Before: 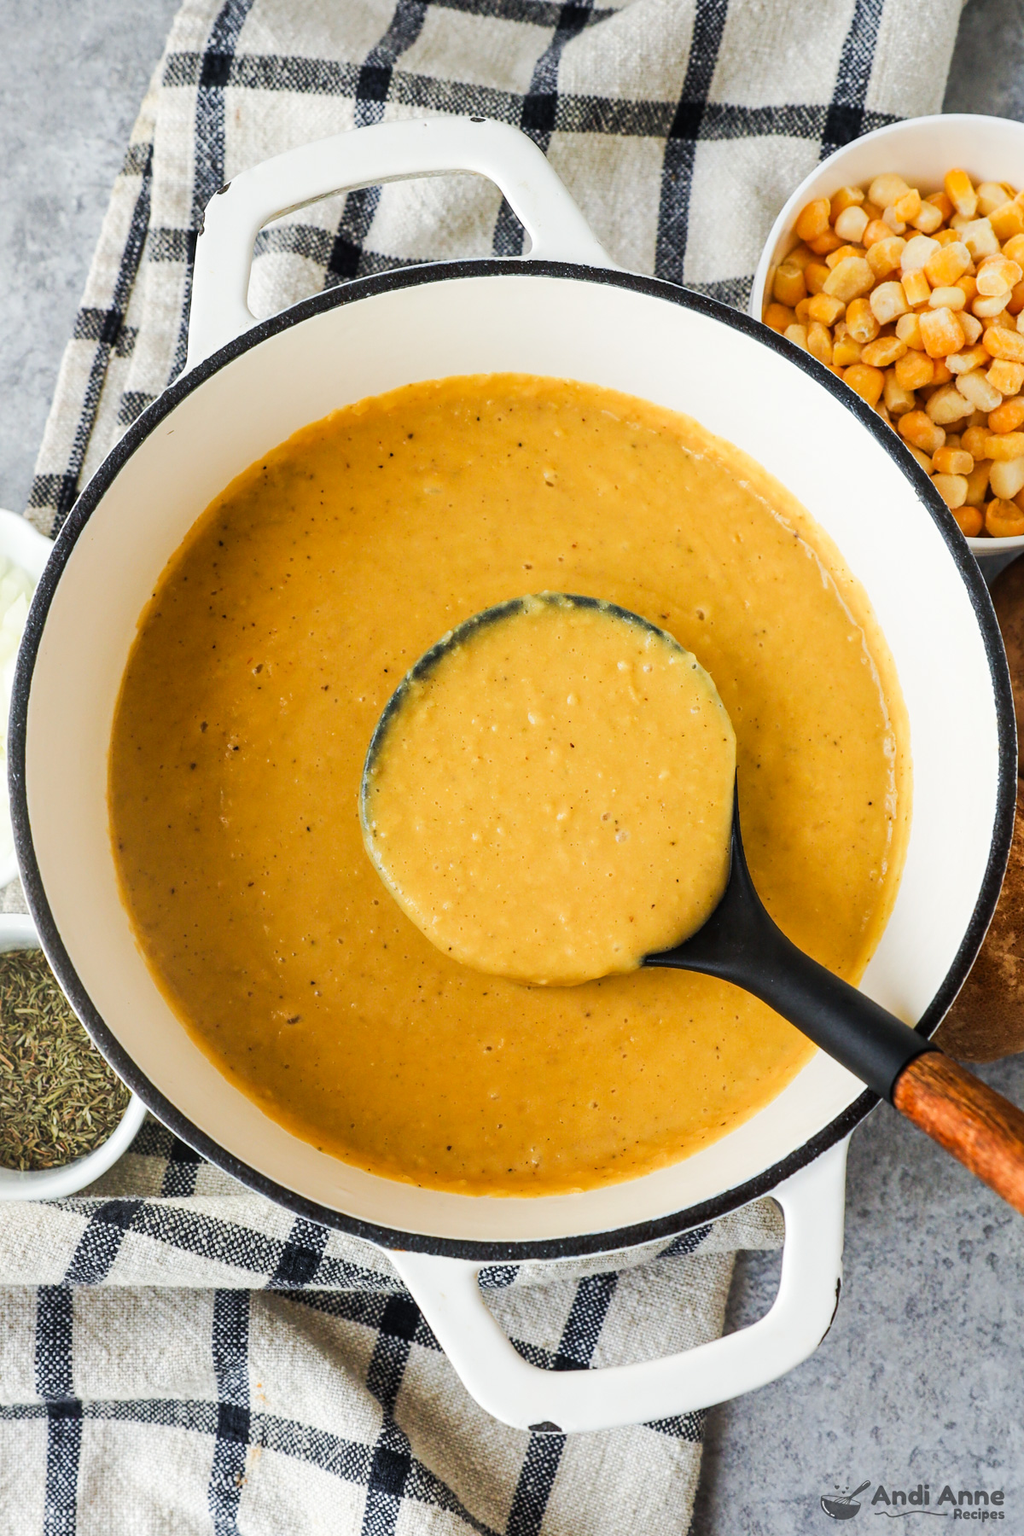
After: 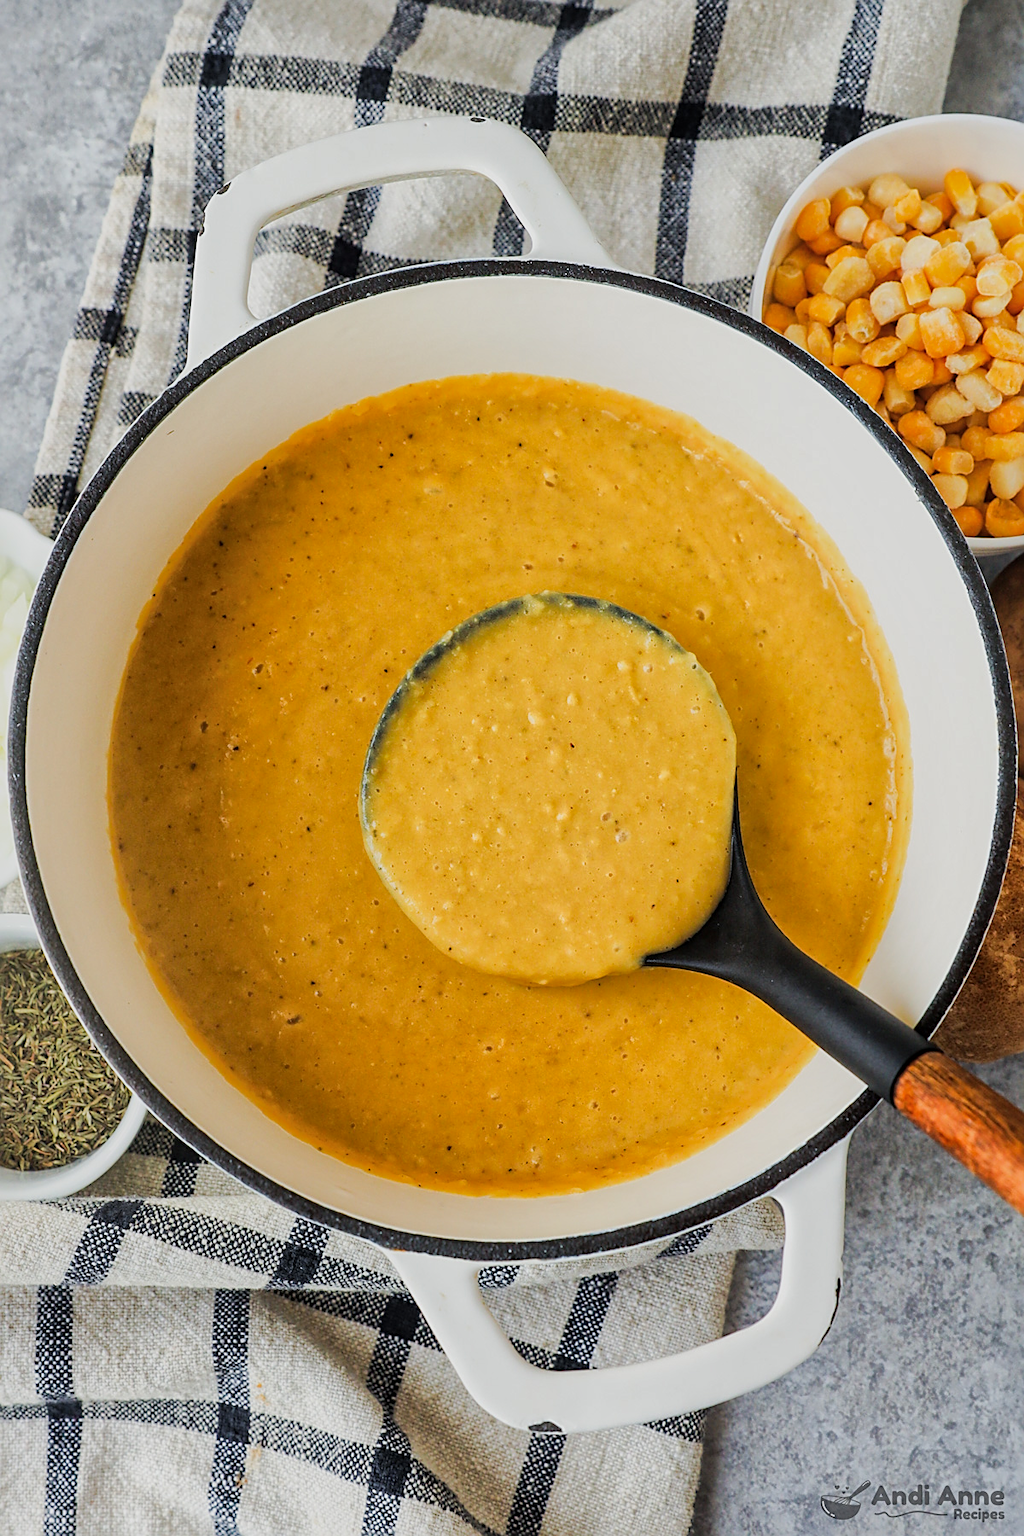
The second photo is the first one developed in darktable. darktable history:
global tonemap: drago (1, 100), detail 1
sharpen: on, module defaults
